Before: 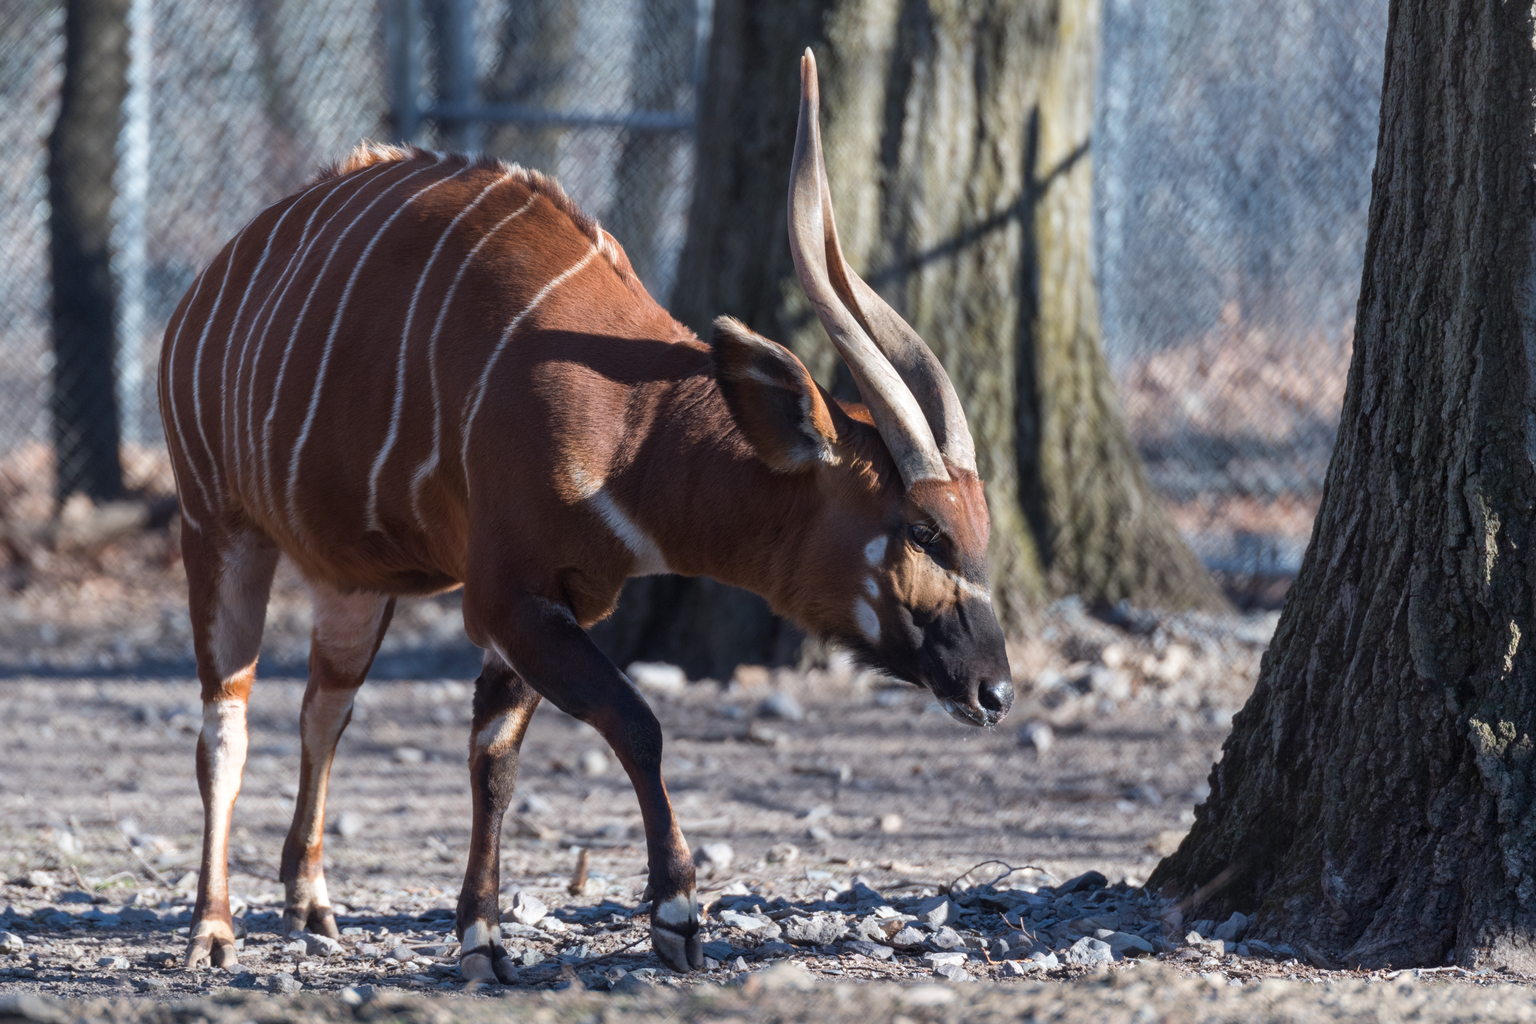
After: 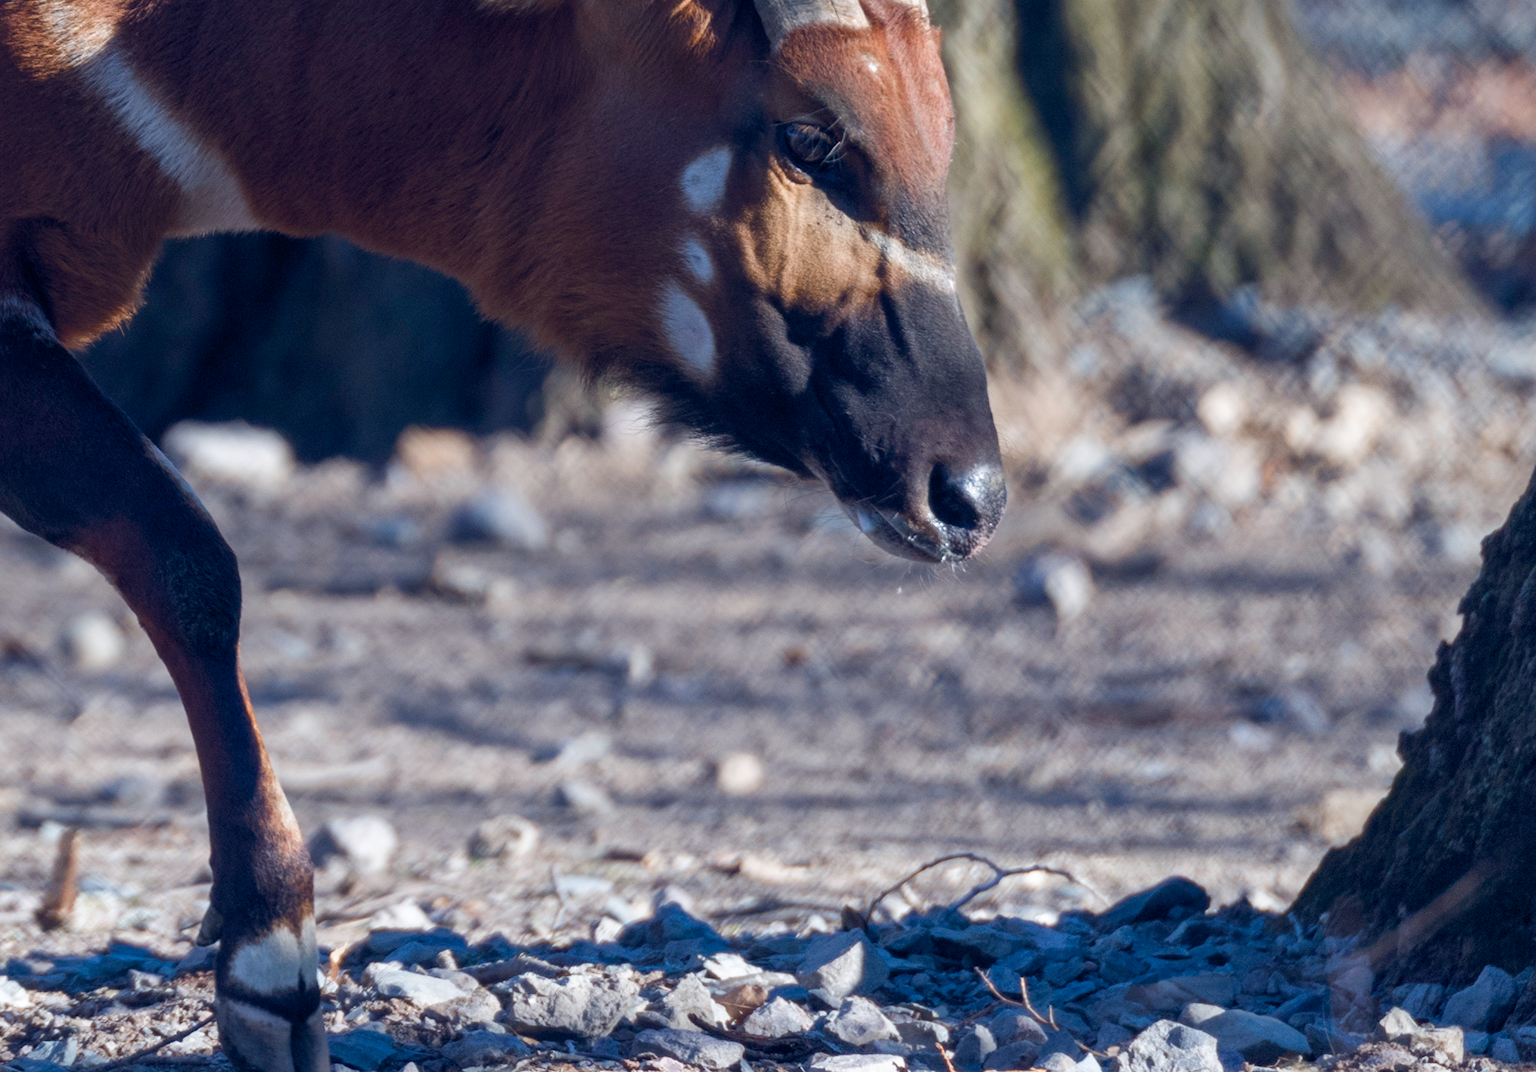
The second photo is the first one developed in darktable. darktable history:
crop: left 35.911%, top 45.704%, right 18.123%, bottom 6.12%
color balance rgb: shadows lift › chroma 2.048%, shadows lift › hue 247.59°, global offset › chroma 0.129%, global offset › hue 253.05°, perceptual saturation grading › global saturation 20%, perceptual saturation grading › highlights -25.66%, perceptual saturation grading › shadows 50.074%, global vibrance 2.518%
